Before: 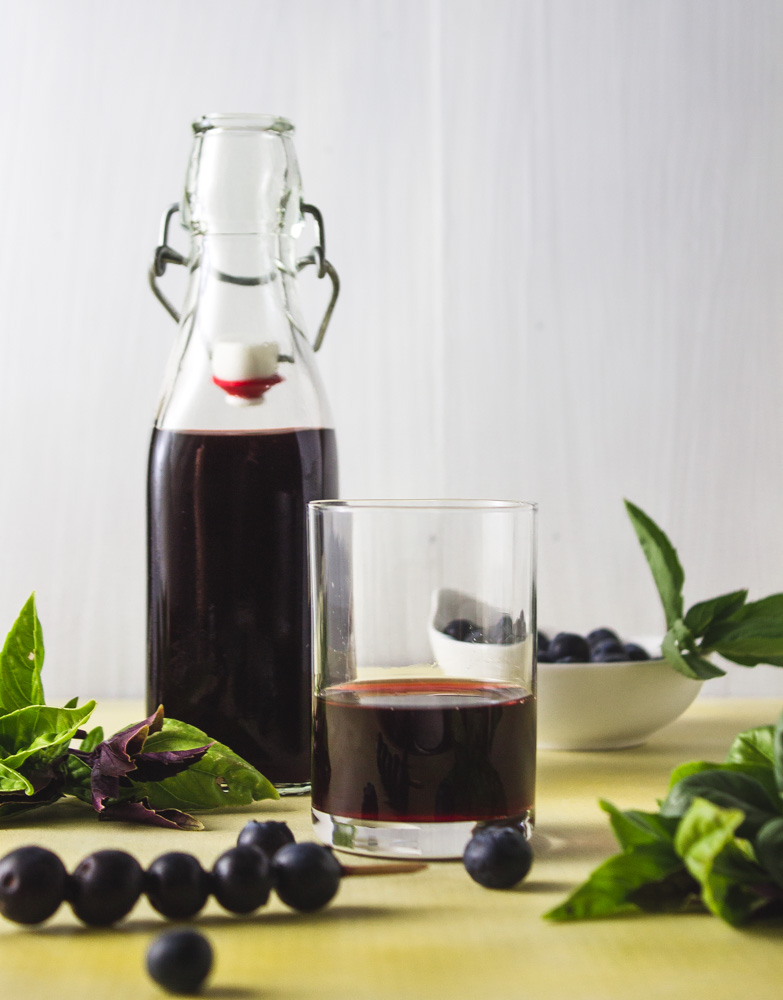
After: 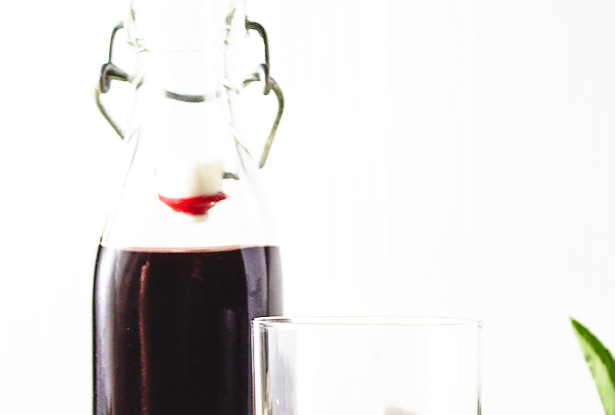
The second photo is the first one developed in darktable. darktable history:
sharpen: radius 1, threshold 1
base curve: curves: ch0 [(0, 0) (0.028, 0.03) (0.105, 0.232) (0.387, 0.748) (0.754, 0.968) (1, 1)], fusion 1, exposure shift 0.576, preserve colors none
crop: left 7.036%, top 18.398%, right 14.379%, bottom 40.043%
